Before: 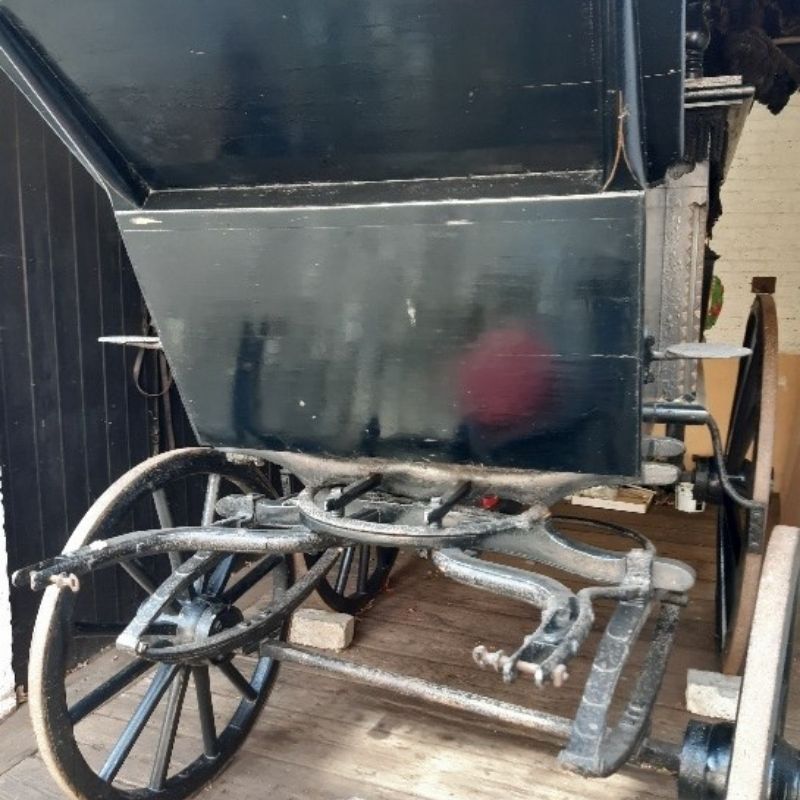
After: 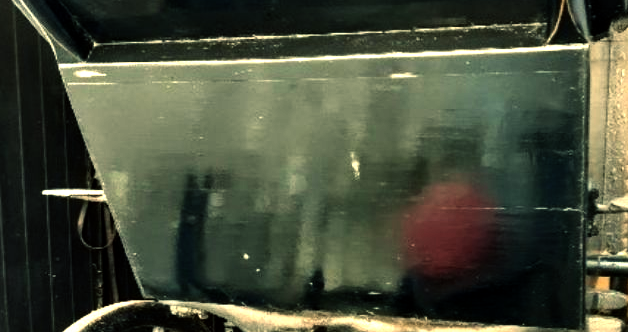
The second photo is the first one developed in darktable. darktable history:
tone equalizer: -8 EV -0.417 EV, -7 EV -0.389 EV, -6 EV -0.333 EV, -5 EV -0.222 EV, -3 EV 0.222 EV, -2 EV 0.333 EV, -1 EV 0.389 EV, +0 EV 0.417 EV, edges refinement/feathering 500, mask exposure compensation -1.57 EV, preserve details no
exposure: exposure 0.207 EV, compensate highlight preservation false
color balance: mode lift, gamma, gain (sRGB), lift [1.014, 0.966, 0.918, 0.87], gamma [0.86, 0.734, 0.918, 0.976], gain [1.063, 1.13, 1.063, 0.86]
crop: left 7.036%, top 18.398%, right 14.379%, bottom 40.043%
